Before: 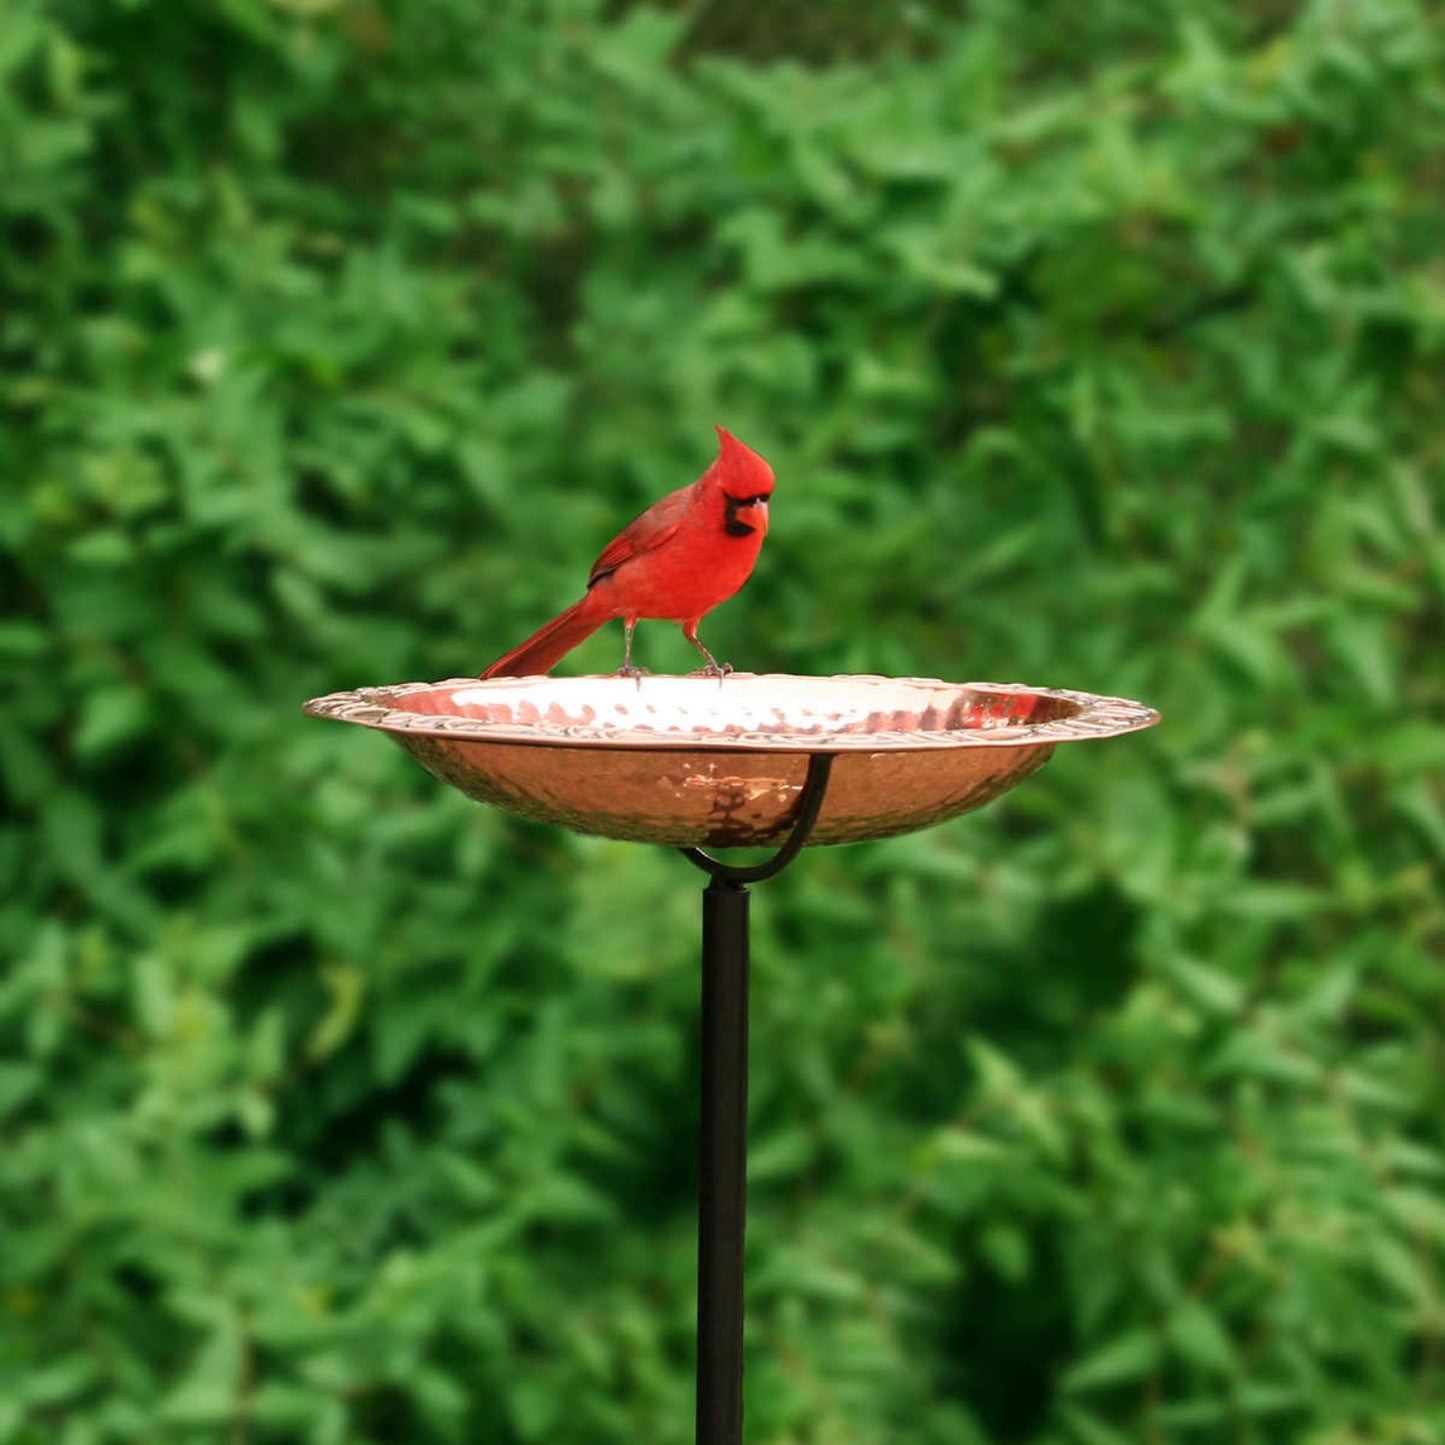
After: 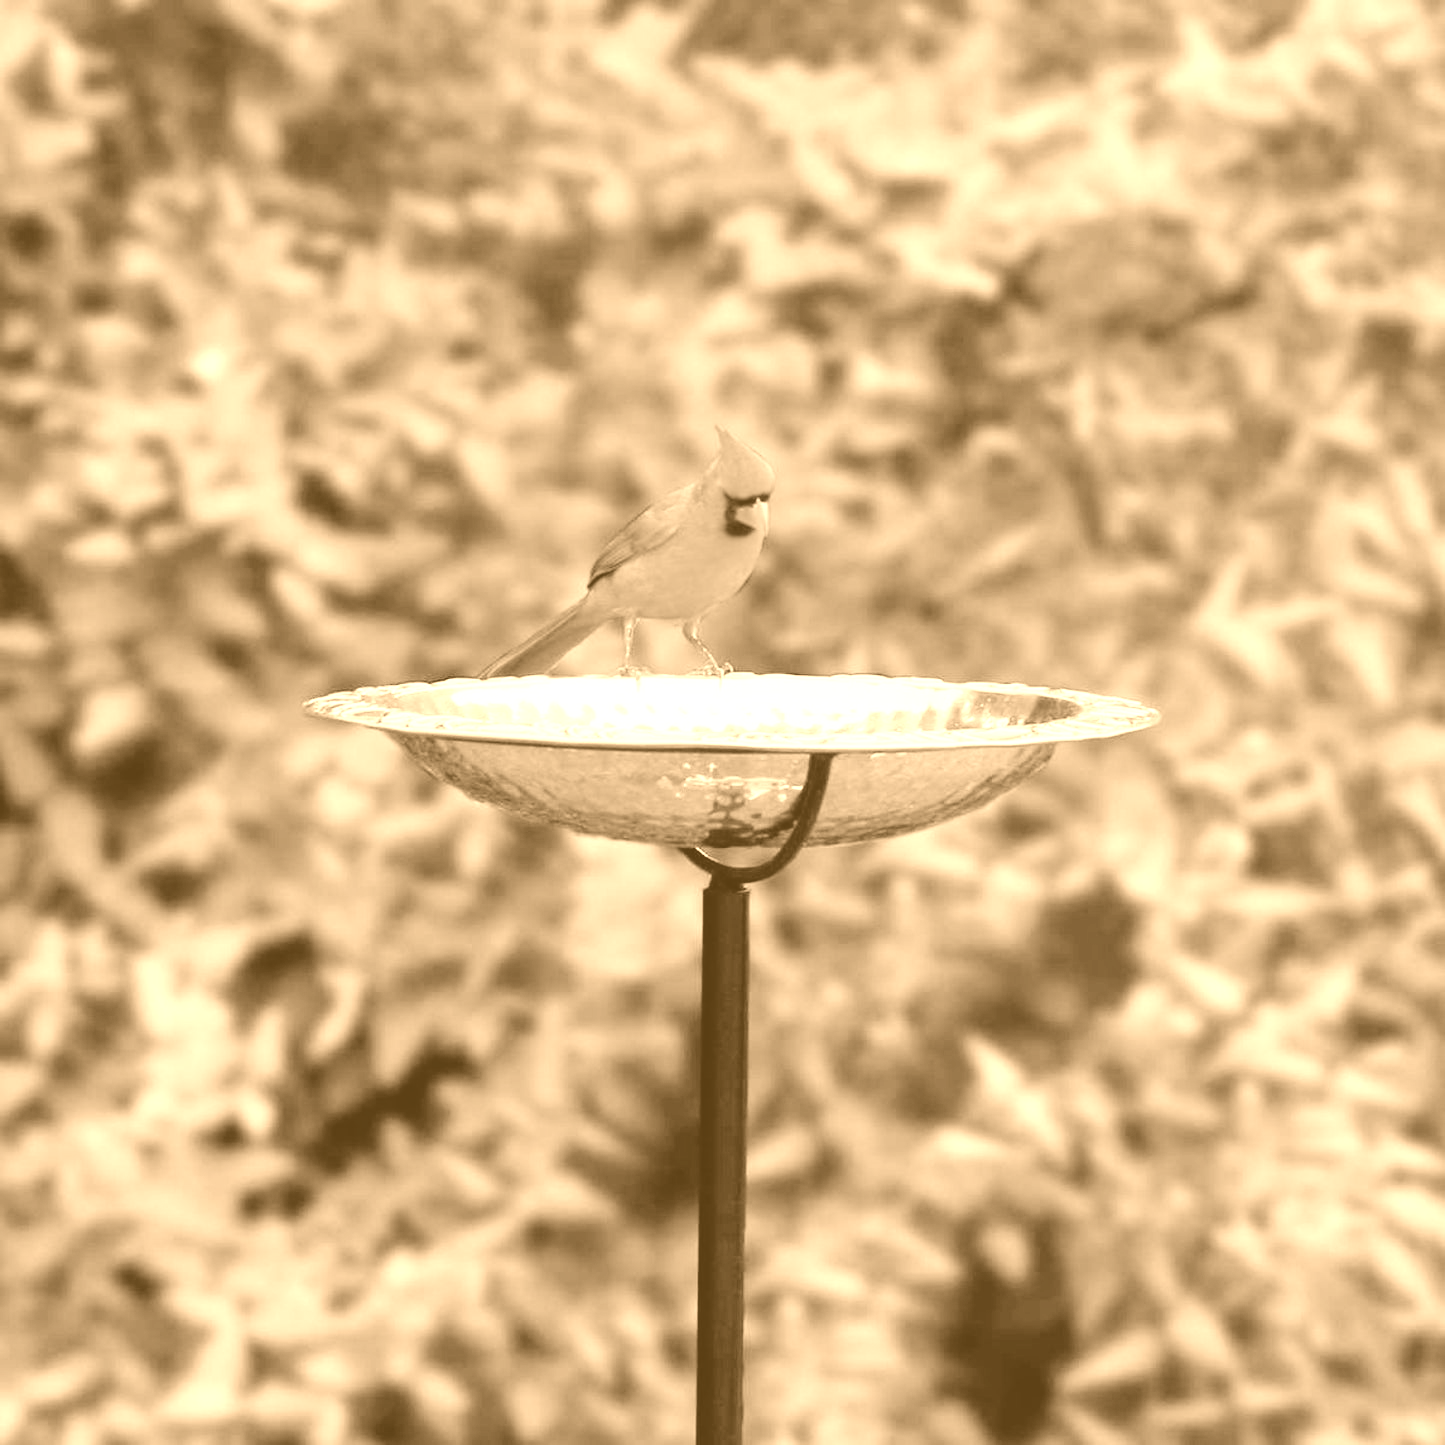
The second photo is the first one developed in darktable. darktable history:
filmic rgb: black relative exposure -7.65 EV, white relative exposure 4.56 EV, hardness 3.61
exposure: black level correction 0, exposure 0.7 EV, compensate exposure bias true, compensate highlight preservation false
colorize: hue 28.8°, source mix 100%
shadows and highlights: shadows 32, highlights -32, soften with gaussian
color correction: highlights a* -20.17, highlights b* 20.27, shadows a* 20.03, shadows b* -20.46, saturation 0.43
